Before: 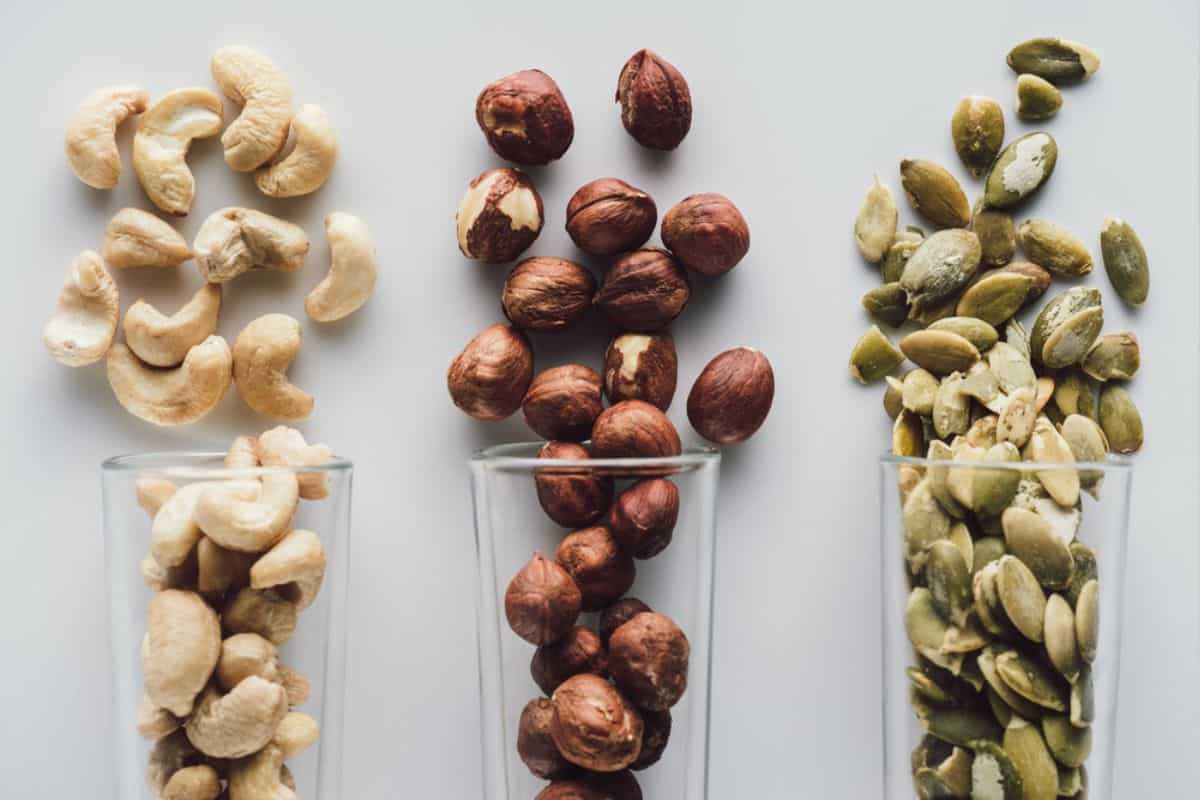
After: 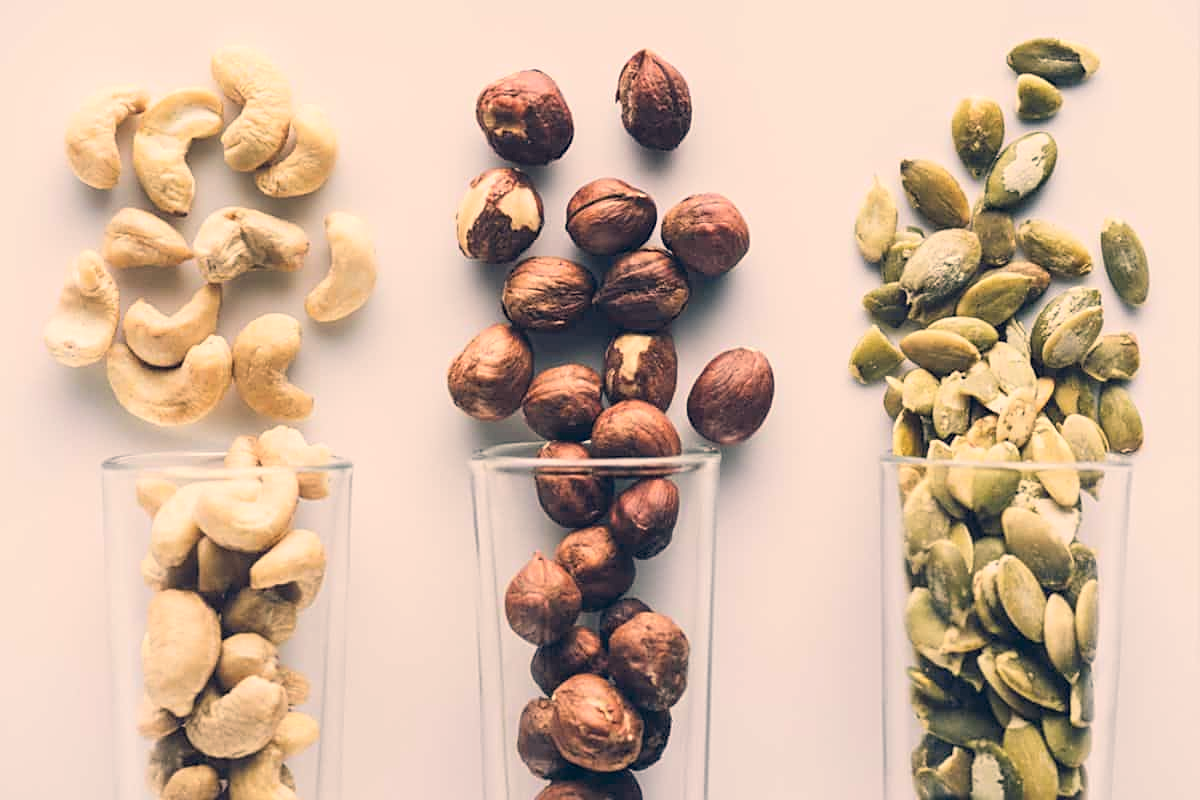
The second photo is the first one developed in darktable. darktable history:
sharpen: on, module defaults
contrast brightness saturation: contrast 0.136, brightness 0.211
color correction: highlights a* 10.34, highlights b* 14.19, shadows a* -9.77, shadows b* -14.85
